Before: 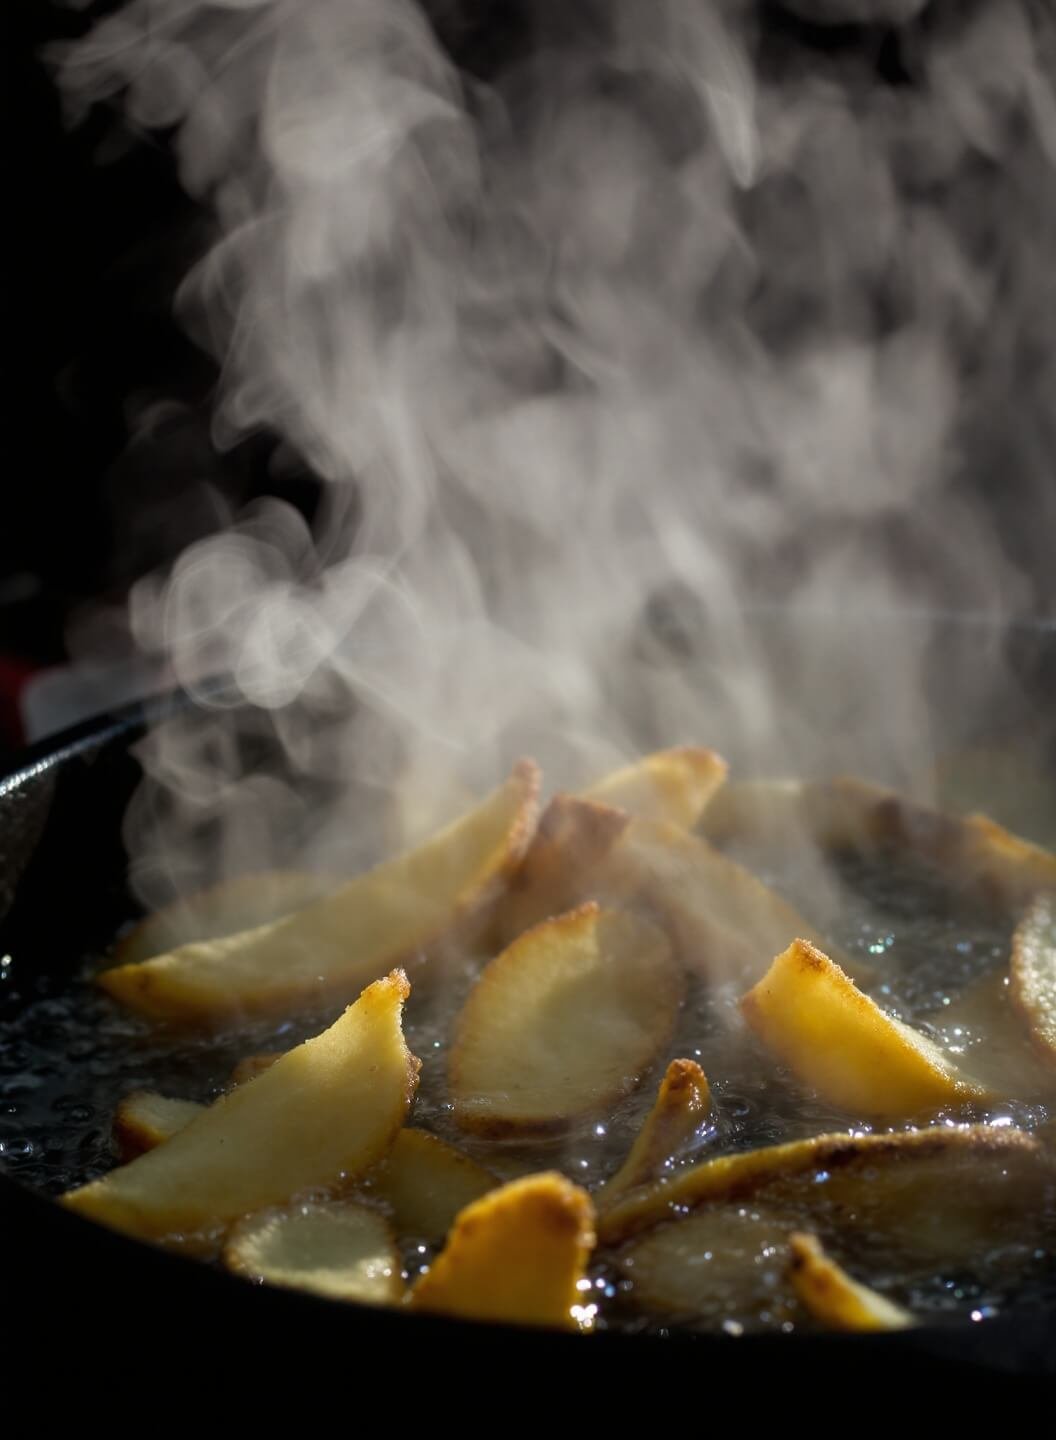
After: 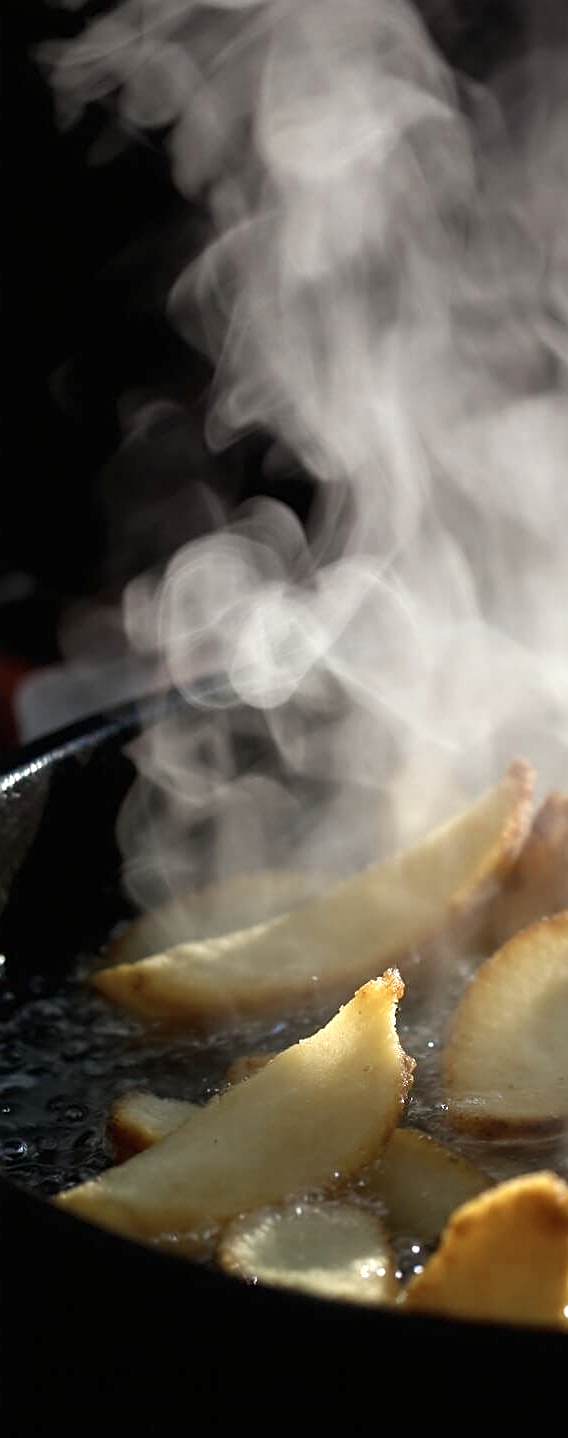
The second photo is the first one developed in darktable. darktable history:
exposure: black level correction 0, exposure 0.7 EV, compensate exposure bias true, compensate highlight preservation false
crop: left 0.587%, right 45.588%, bottom 0.086%
sharpen: on, module defaults
color zones: curves: ch0 [(0, 0.5) (0.125, 0.4) (0.25, 0.5) (0.375, 0.4) (0.5, 0.4) (0.625, 0.35) (0.75, 0.35) (0.875, 0.5)]; ch1 [(0, 0.35) (0.125, 0.45) (0.25, 0.35) (0.375, 0.35) (0.5, 0.35) (0.625, 0.35) (0.75, 0.45) (0.875, 0.35)]; ch2 [(0, 0.6) (0.125, 0.5) (0.25, 0.5) (0.375, 0.6) (0.5, 0.6) (0.625, 0.5) (0.75, 0.5) (0.875, 0.5)]
